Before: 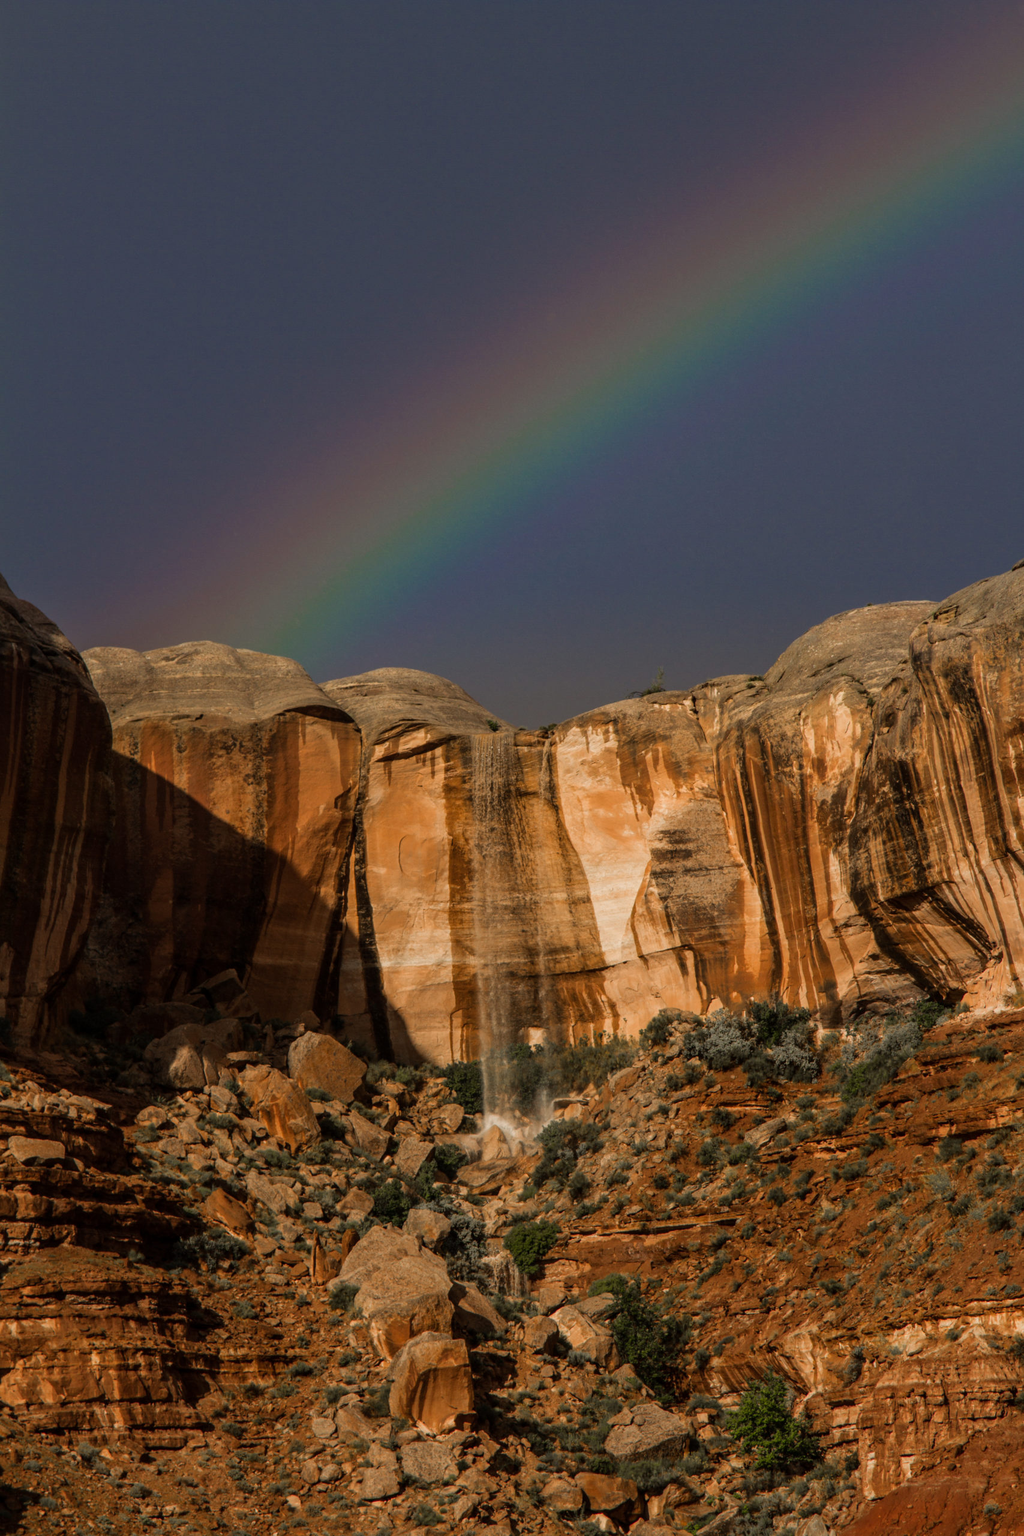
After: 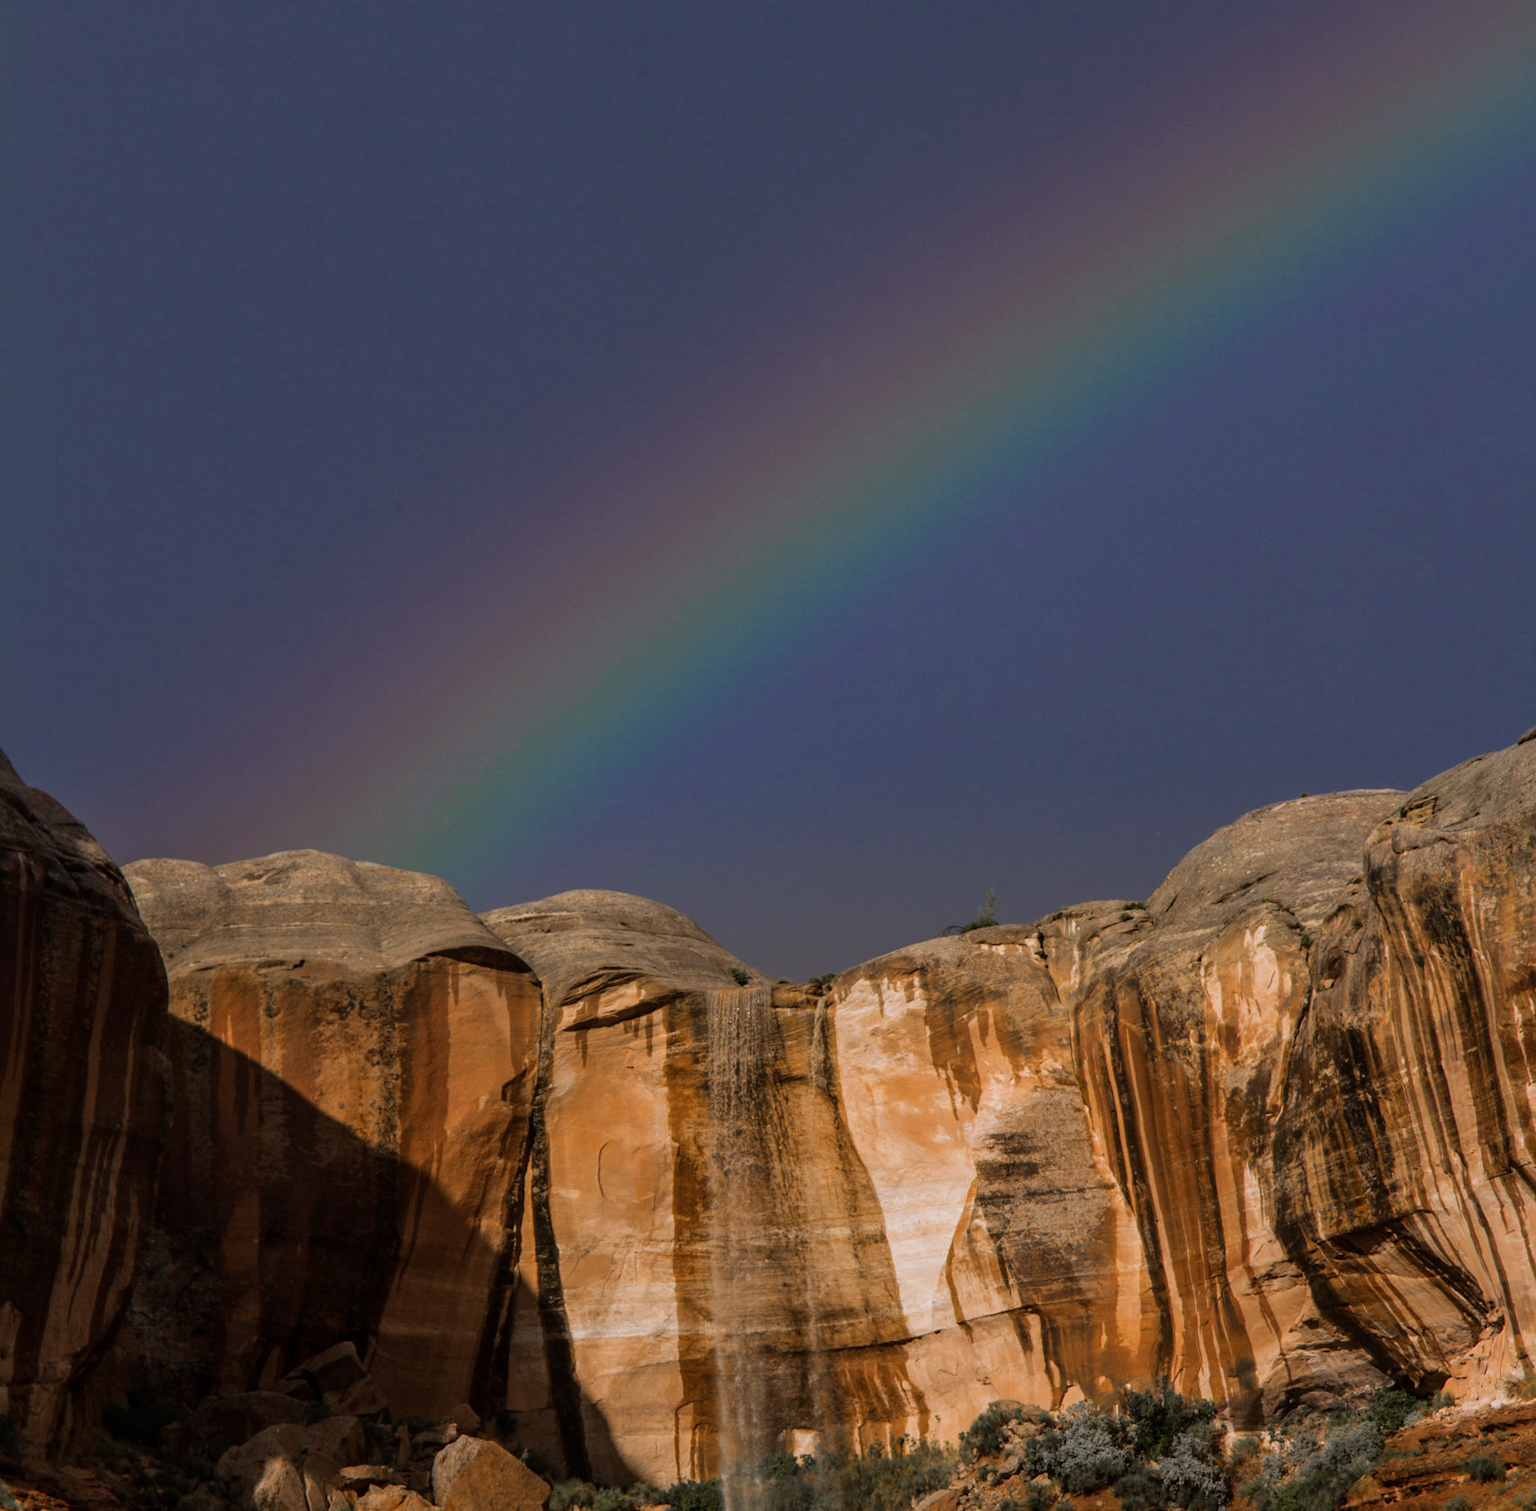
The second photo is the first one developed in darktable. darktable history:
white balance: red 0.967, blue 1.119, emerald 0.756
crop and rotate: top 4.848%, bottom 29.503%
